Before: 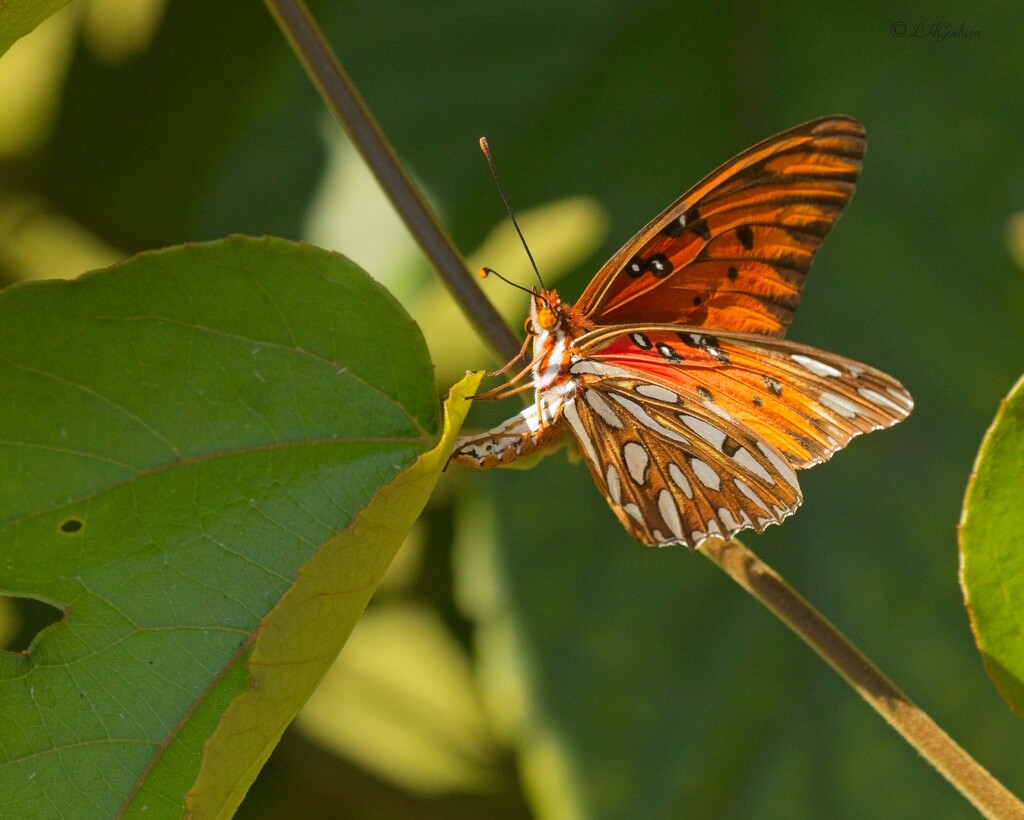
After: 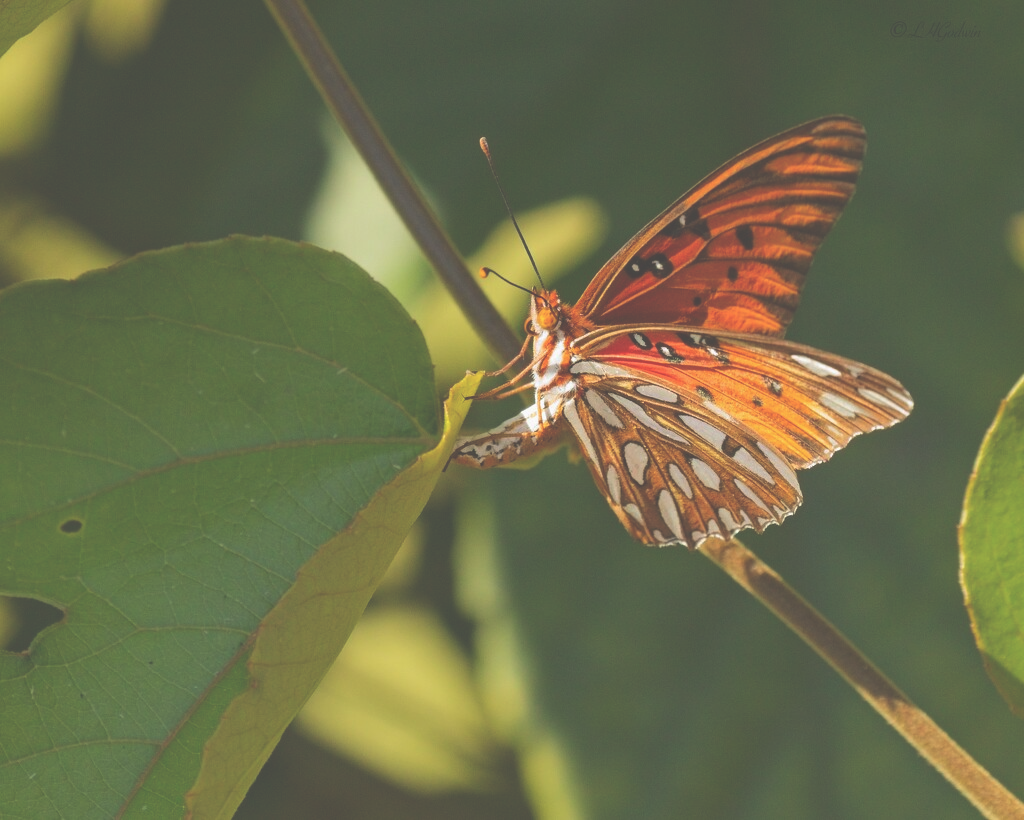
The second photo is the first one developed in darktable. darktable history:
exposure: black level correction -0.061, exposure -0.049 EV, compensate exposure bias true, compensate highlight preservation false
